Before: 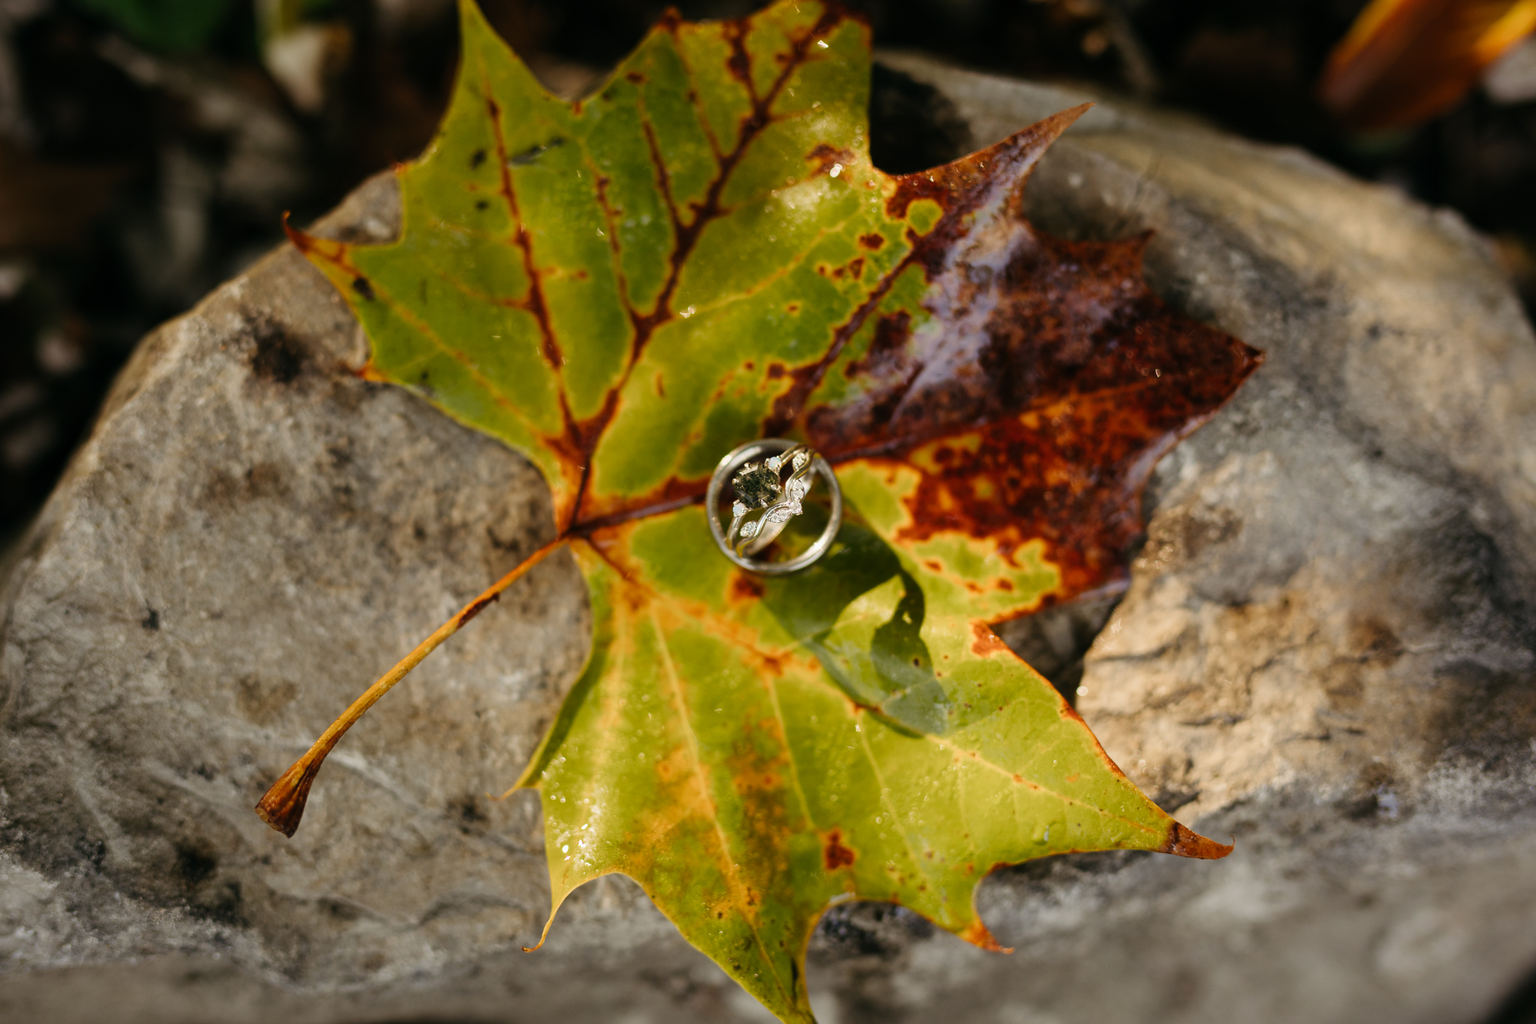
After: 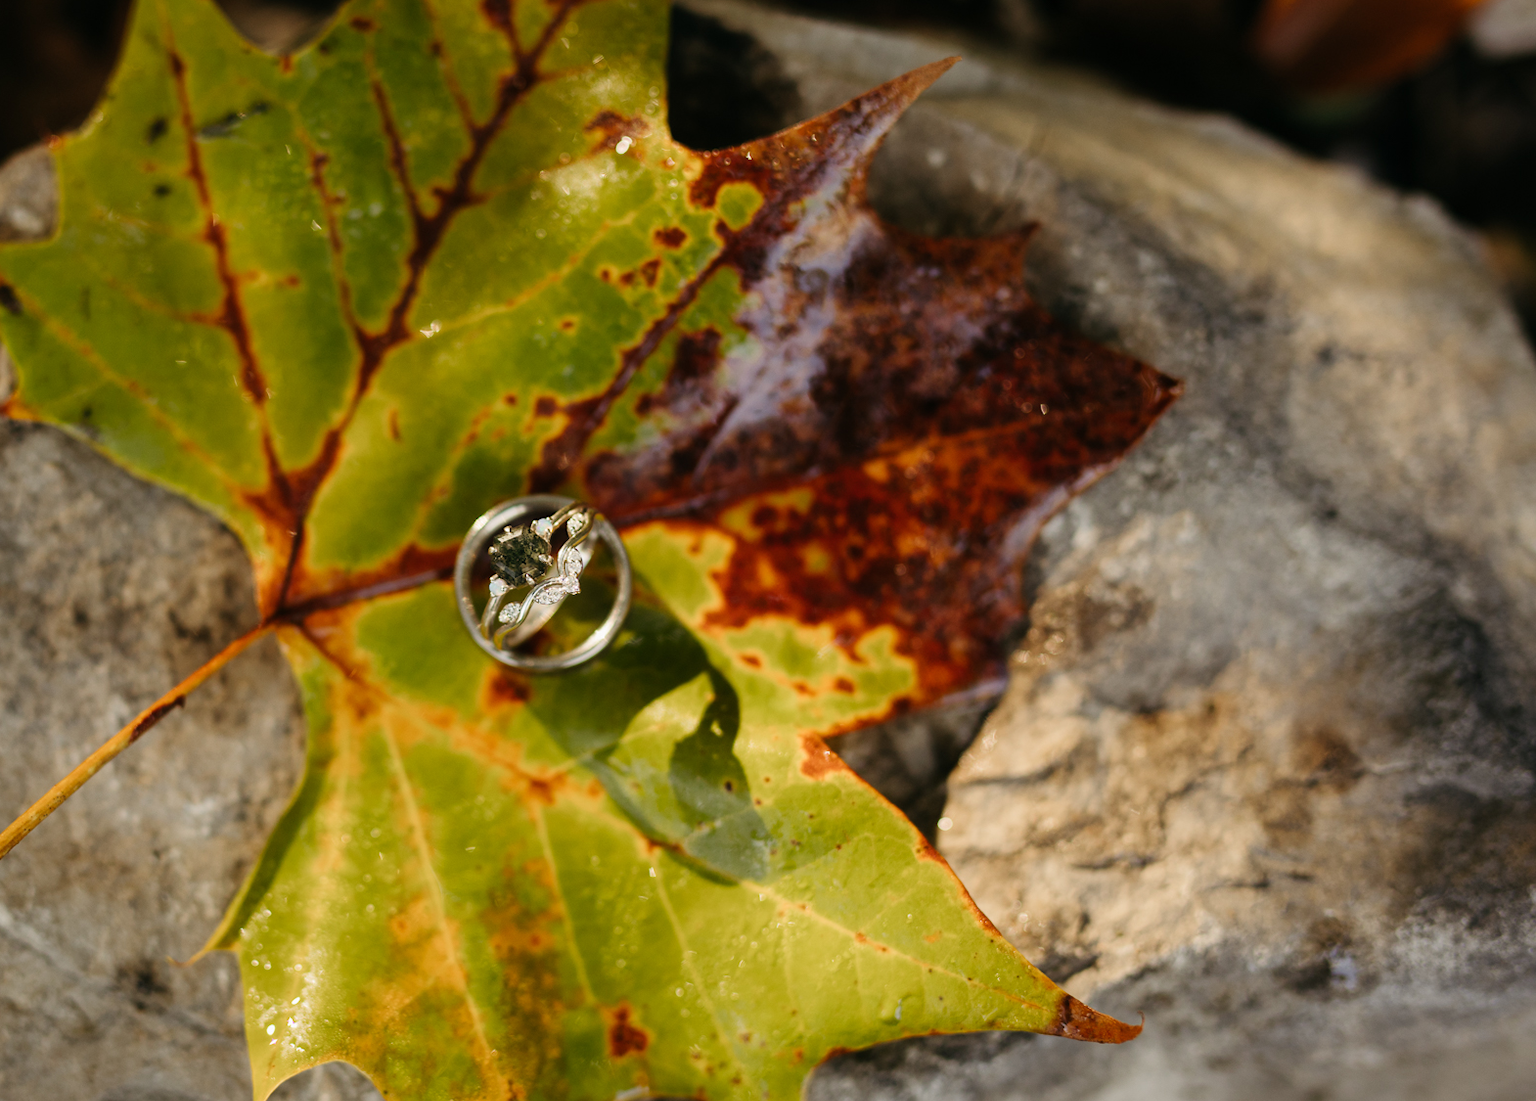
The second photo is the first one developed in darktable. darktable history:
crop: left 23.301%, top 5.824%, bottom 11.652%
